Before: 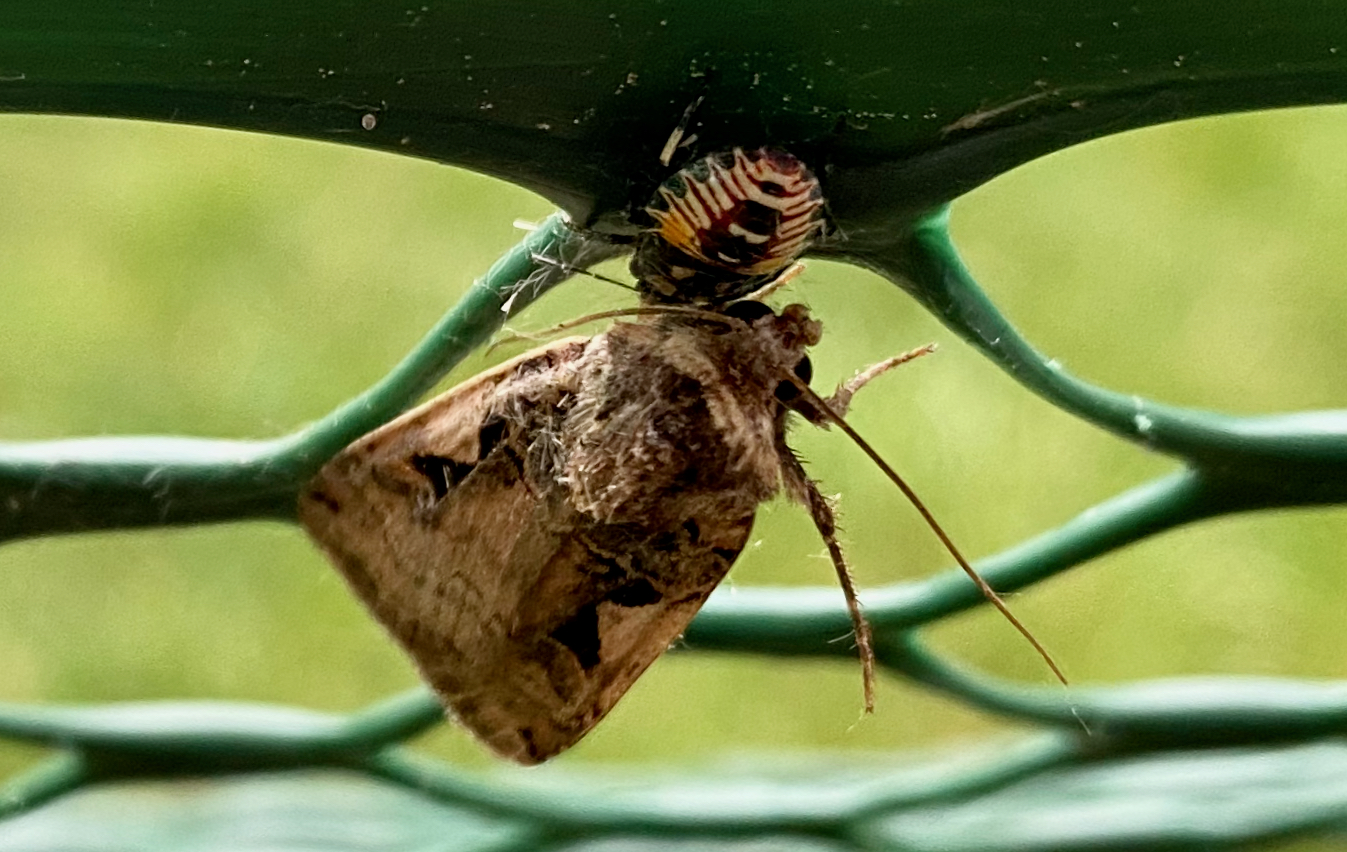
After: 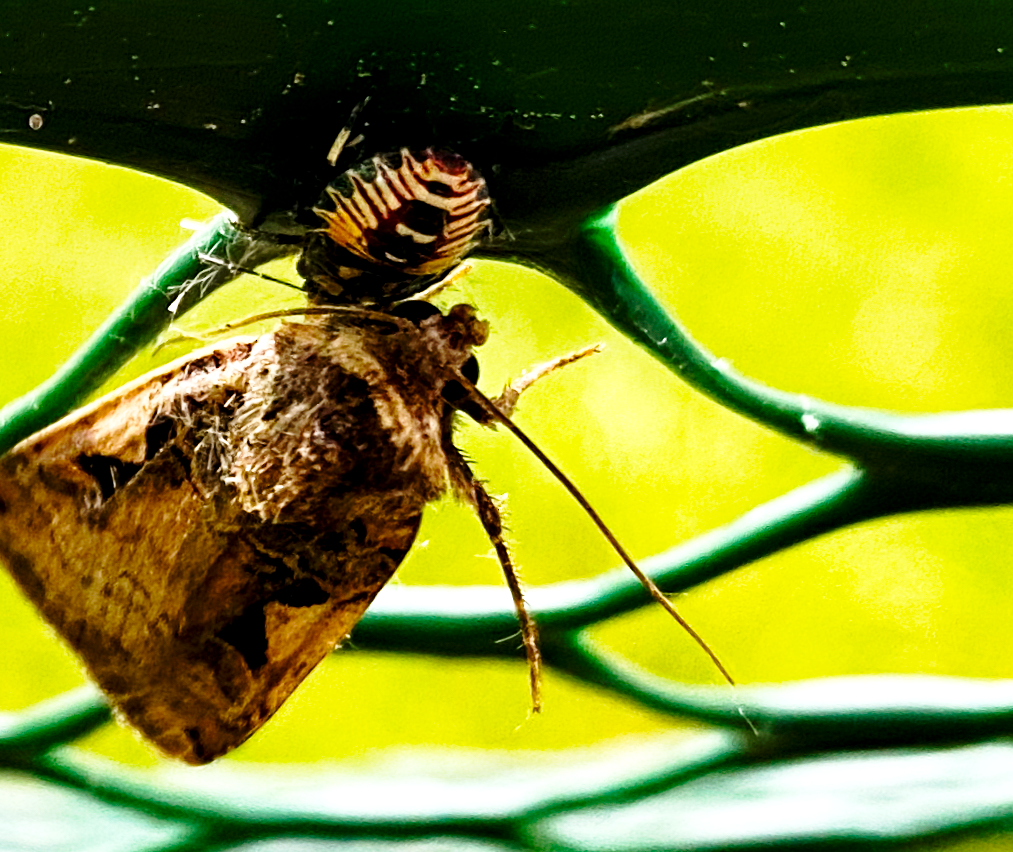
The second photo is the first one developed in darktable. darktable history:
color balance rgb: shadows lift › hue 86.81°, highlights gain › chroma 0.158%, highlights gain › hue 330.17°, perceptual saturation grading › global saturation 25.209%, perceptual brilliance grading › global brilliance 15.273%, perceptual brilliance grading › shadows -34.741%, global vibrance 14.517%
haze removal: strength 0.302, distance 0.254, compatibility mode true, adaptive false
crop and rotate: left 24.776%
base curve: curves: ch0 [(0, 0) (0.028, 0.03) (0.121, 0.232) (0.46, 0.748) (0.859, 0.968) (1, 1)], preserve colors none
